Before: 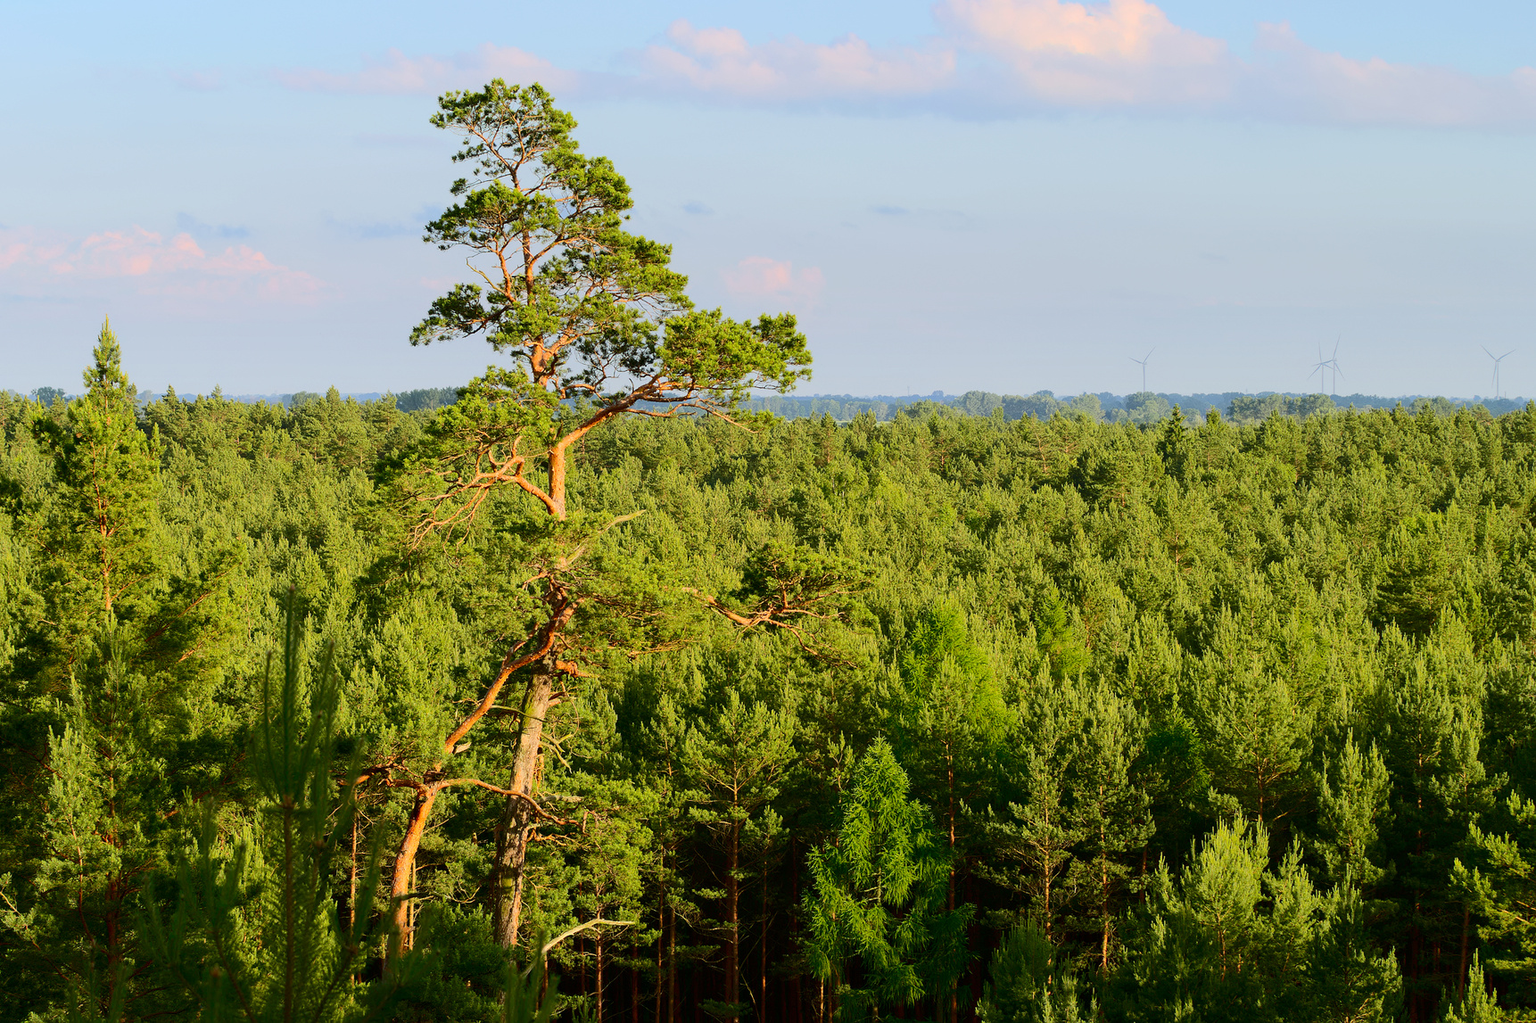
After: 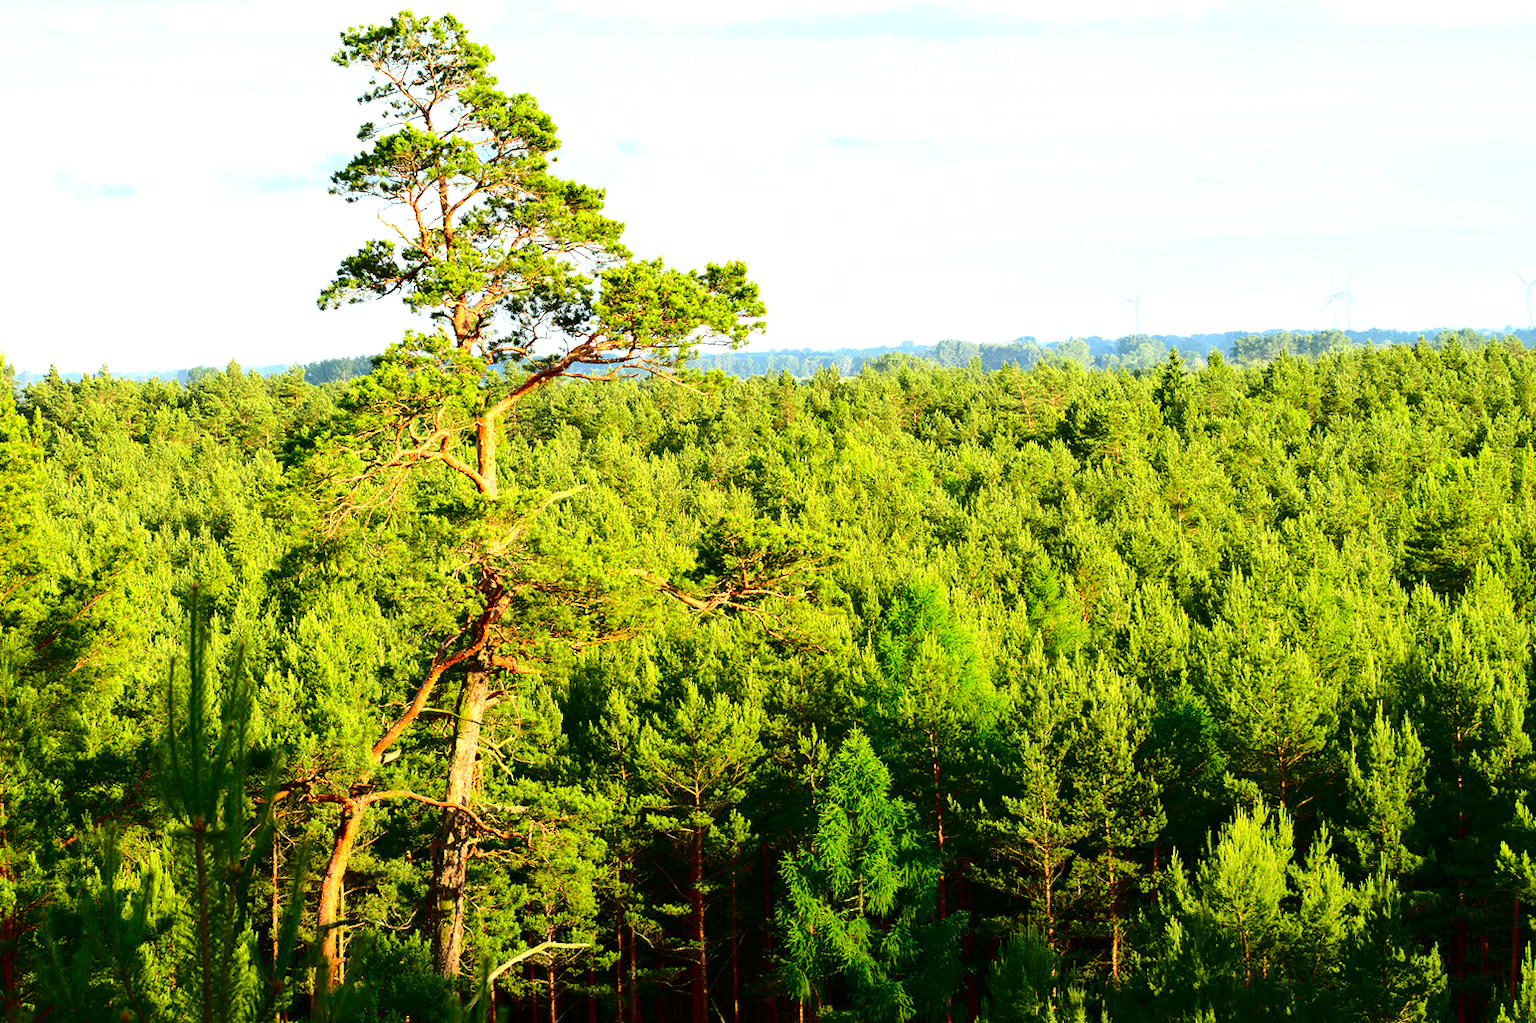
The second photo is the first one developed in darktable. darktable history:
crop and rotate: angle 1.96°, left 5.673%, top 5.673%
tone curve: curves: ch0 [(0, 0) (0.181, 0.087) (0.498, 0.485) (0.78, 0.742) (0.993, 0.954)]; ch1 [(0, 0) (0.311, 0.149) (0.395, 0.349) (0.488, 0.477) (0.612, 0.641) (1, 1)]; ch2 [(0, 0) (0.5, 0.5) (0.638, 0.667) (1, 1)], color space Lab, independent channels, preserve colors none
graduated density: rotation -180°, offset 24.95
exposure: black level correction 0, exposure 1.2 EV, compensate exposure bias true, compensate highlight preservation false
